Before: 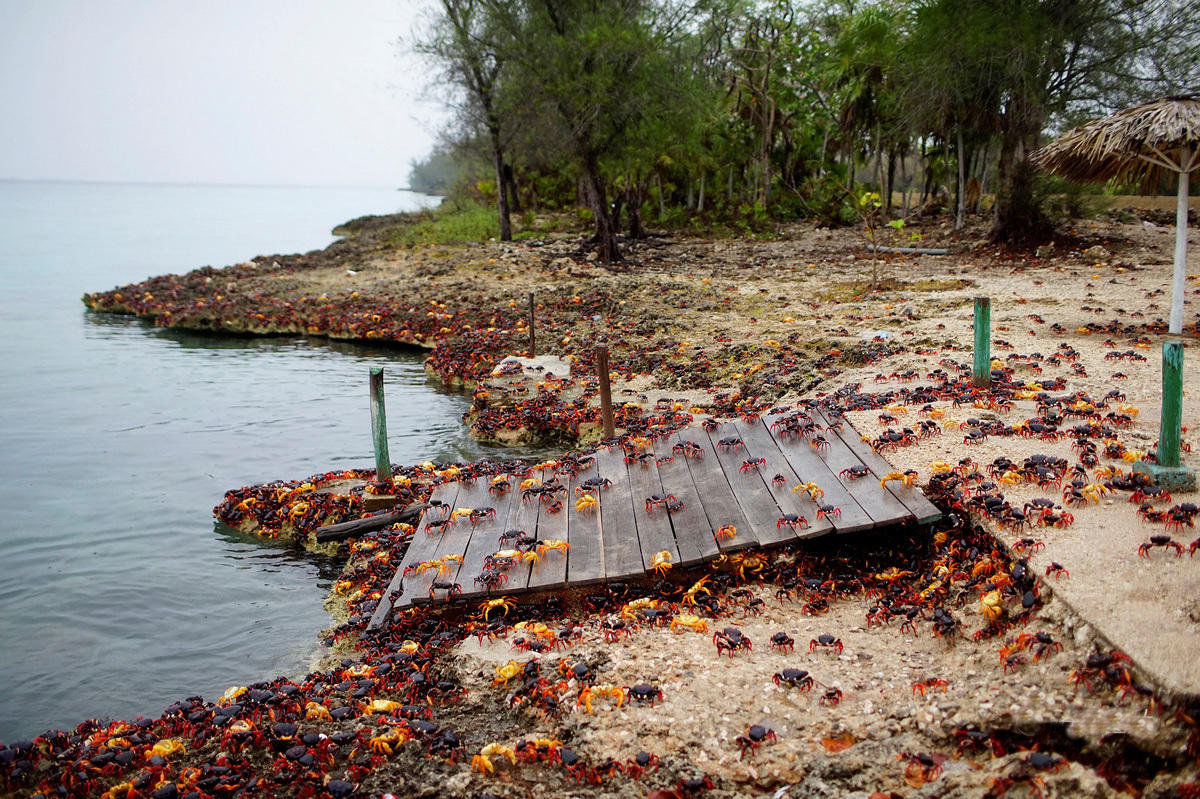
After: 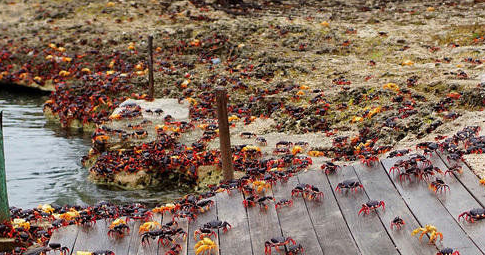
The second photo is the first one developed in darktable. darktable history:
exposure: compensate highlight preservation false
crop: left 31.751%, top 32.172%, right 27.8%, bottom 35.83%
